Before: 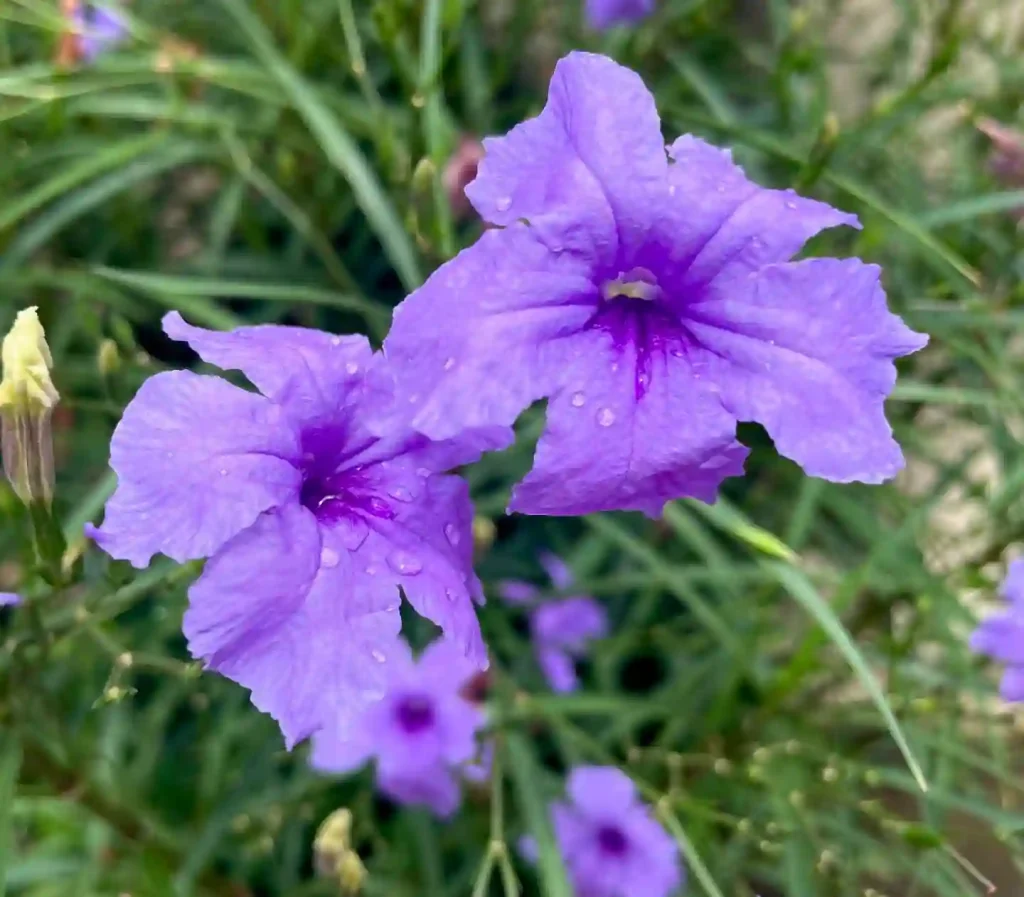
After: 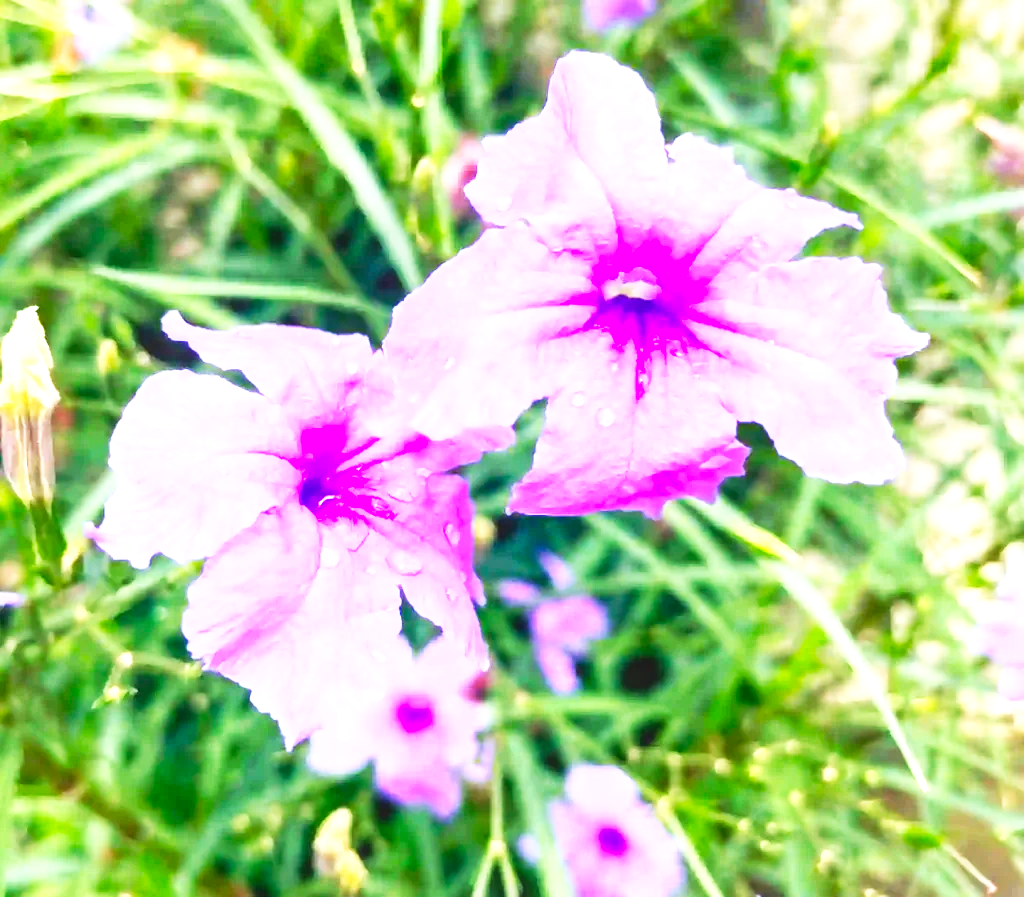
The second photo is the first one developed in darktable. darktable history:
tone curve: curves: ch0 [(0, 0.013) (0.198, 0.175) (0.512, 0.582) (0.625, 0.754) (0.81, 0.934) (1, 1)], preserve colors none
contrast brightness saturation: contrast -0.282
exposure: black level correction 0, exposure 1.918 EV, compensate highlight preservation false
local contrast: on, module defaults
